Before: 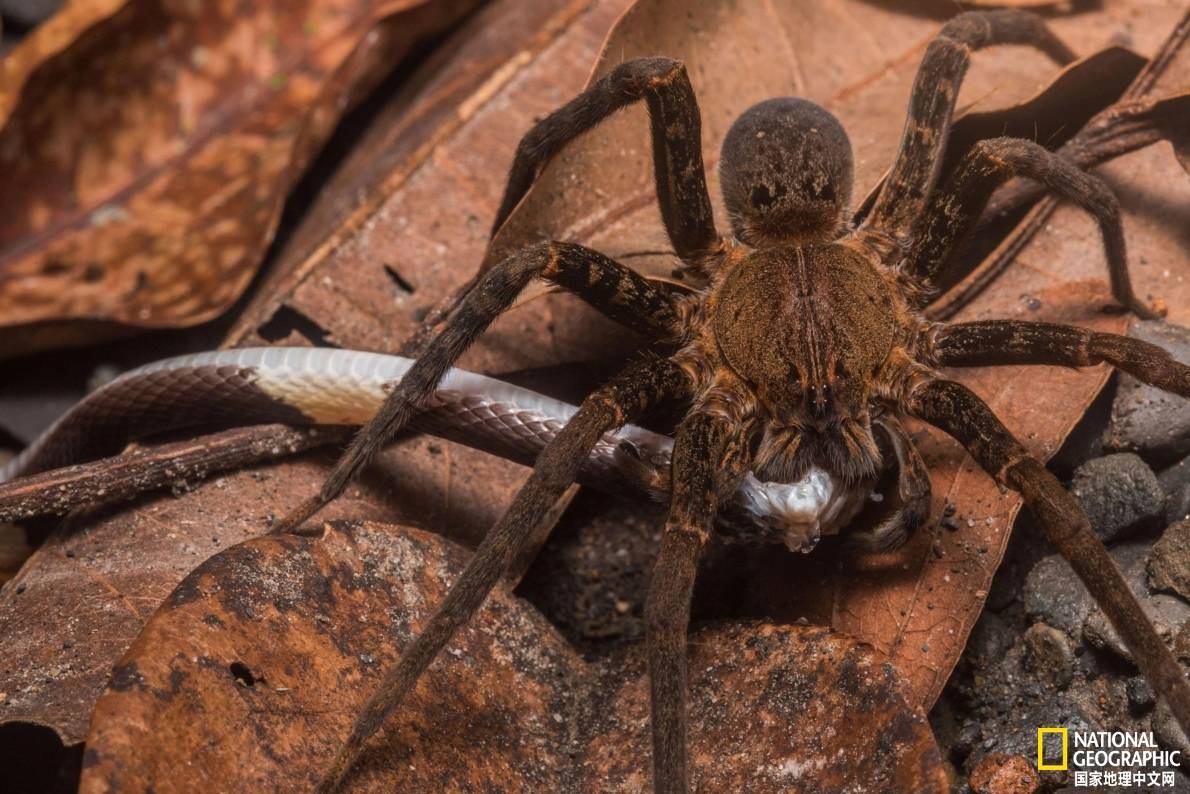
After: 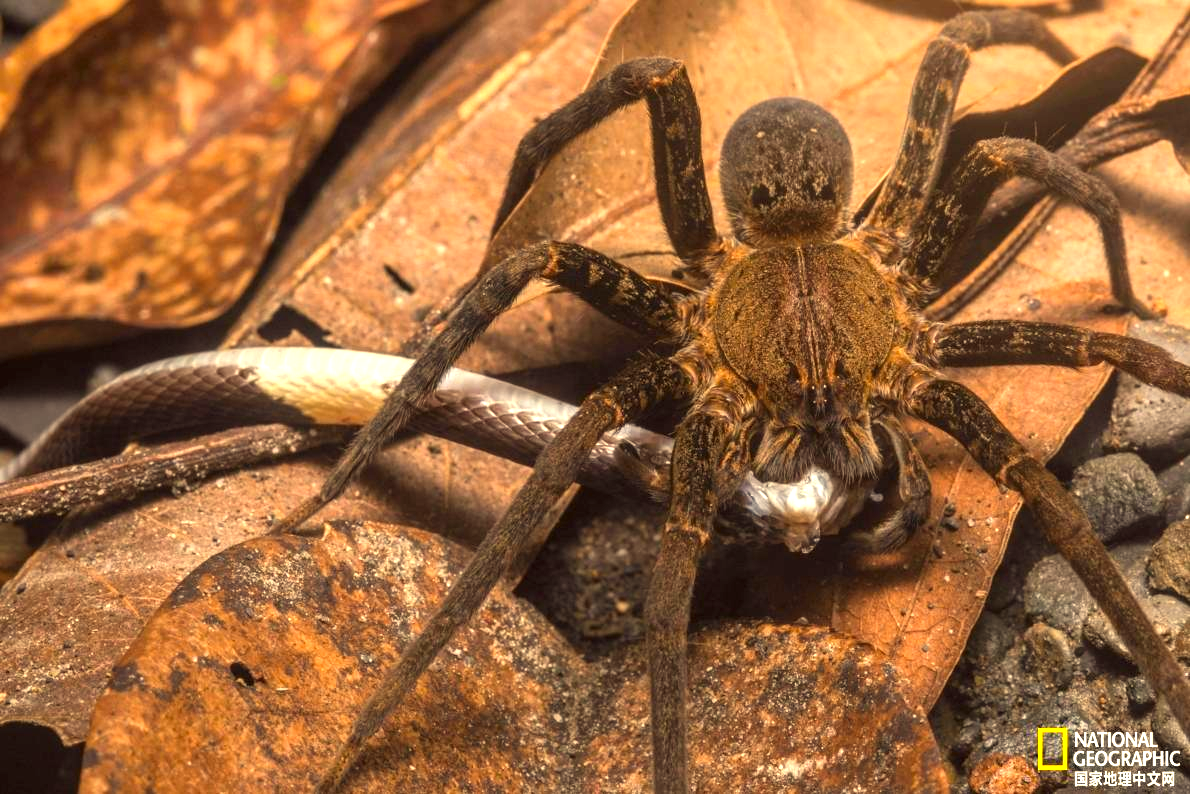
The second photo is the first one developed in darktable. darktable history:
color correction: highlights a* 2.47, highlights b* 22.67
exposure: exposure 1.091 EV, compensate exposure bias true, compensate highlight preservation false
